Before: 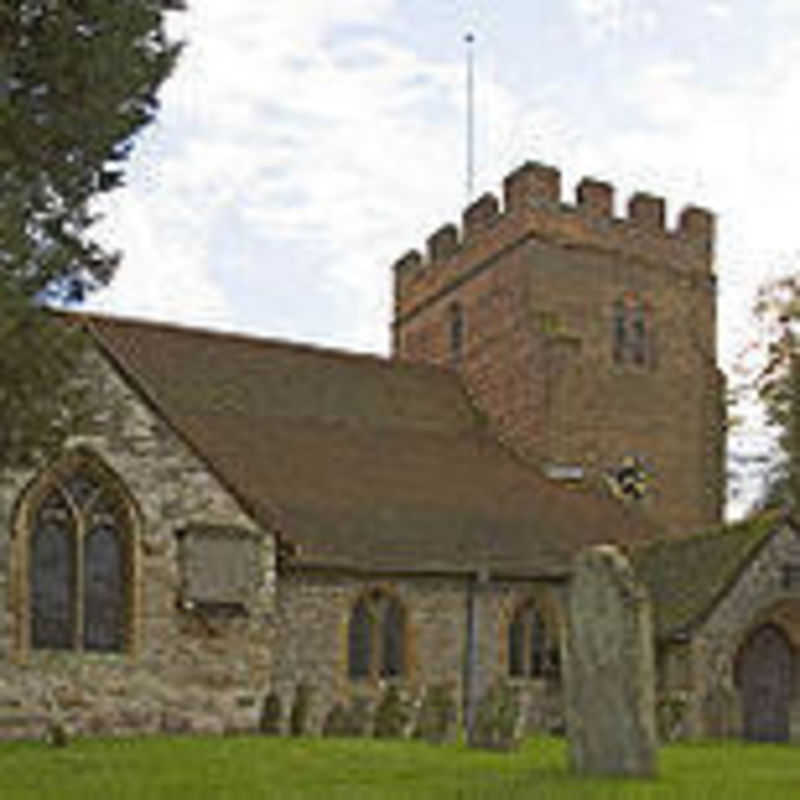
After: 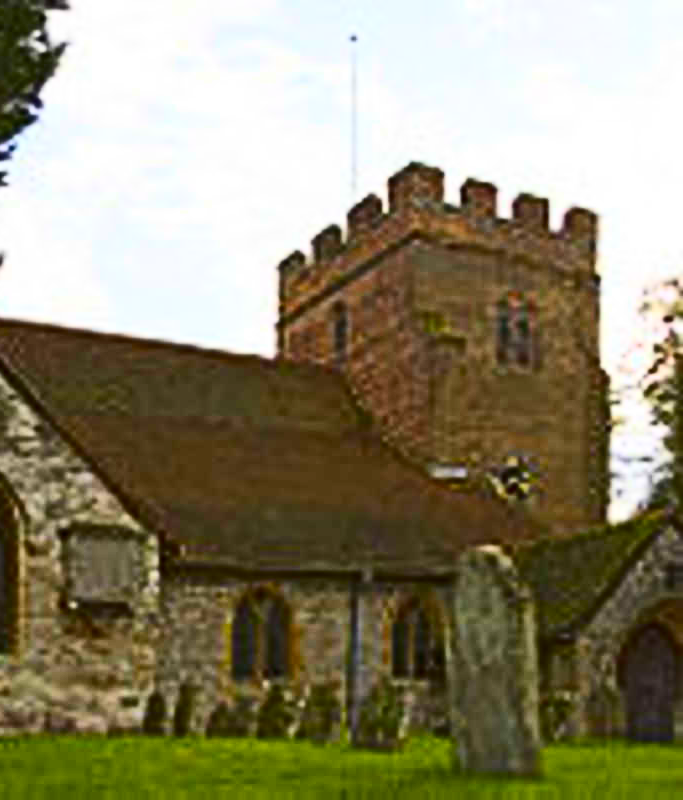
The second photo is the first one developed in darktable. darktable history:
crop and rotate: left 14.584%
color balance rgb: perceptual saturation grading › global saturation 25%, global vibrance 10%
contrast brightness saturation: contrast 0.4, brightness 0.05, saturation 0.25
